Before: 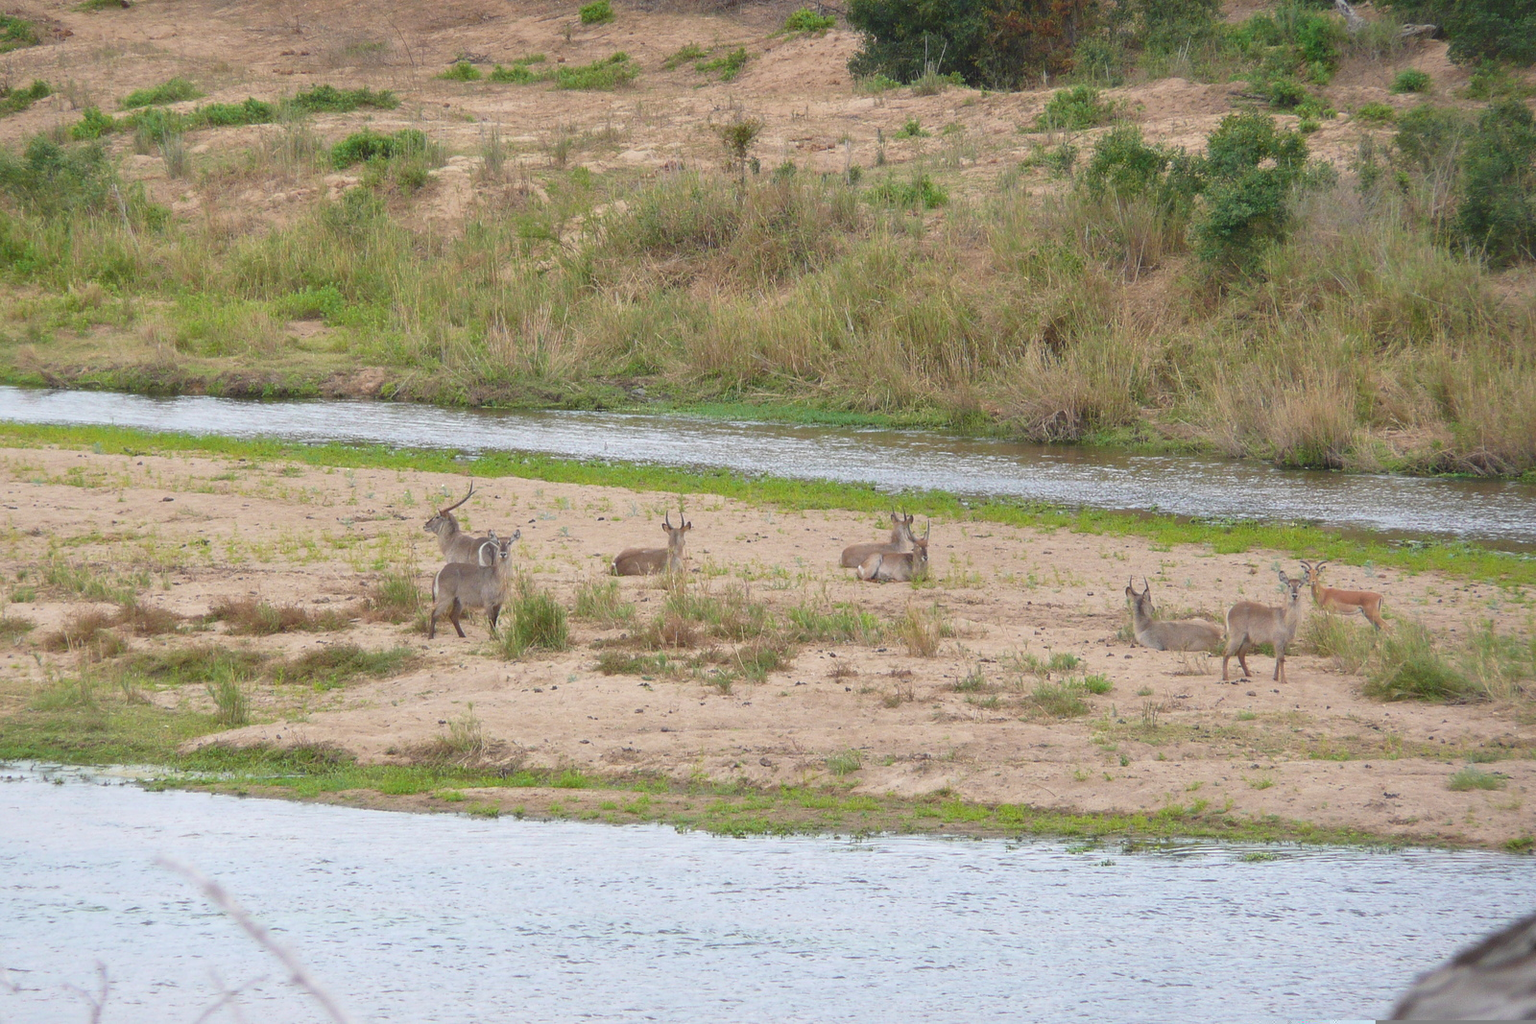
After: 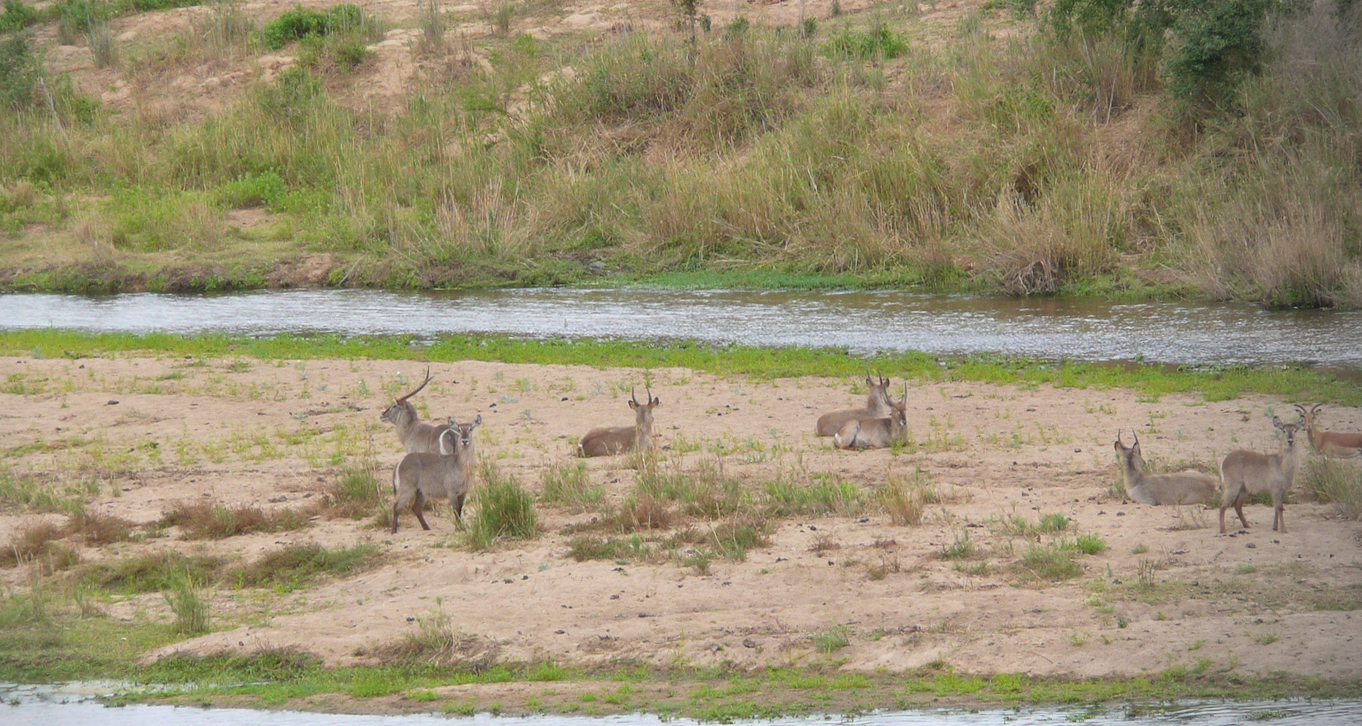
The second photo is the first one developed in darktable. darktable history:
vignetting: center (-0.15, 0.013)
crop and rotate: left 2.425%, top 11.305%, right 9.6%, bottom 15.08%
rotate and perspective: rotation -3°, crop left 0.031, crop right 0.968, crop top 0.07, crop bottom 0.93
